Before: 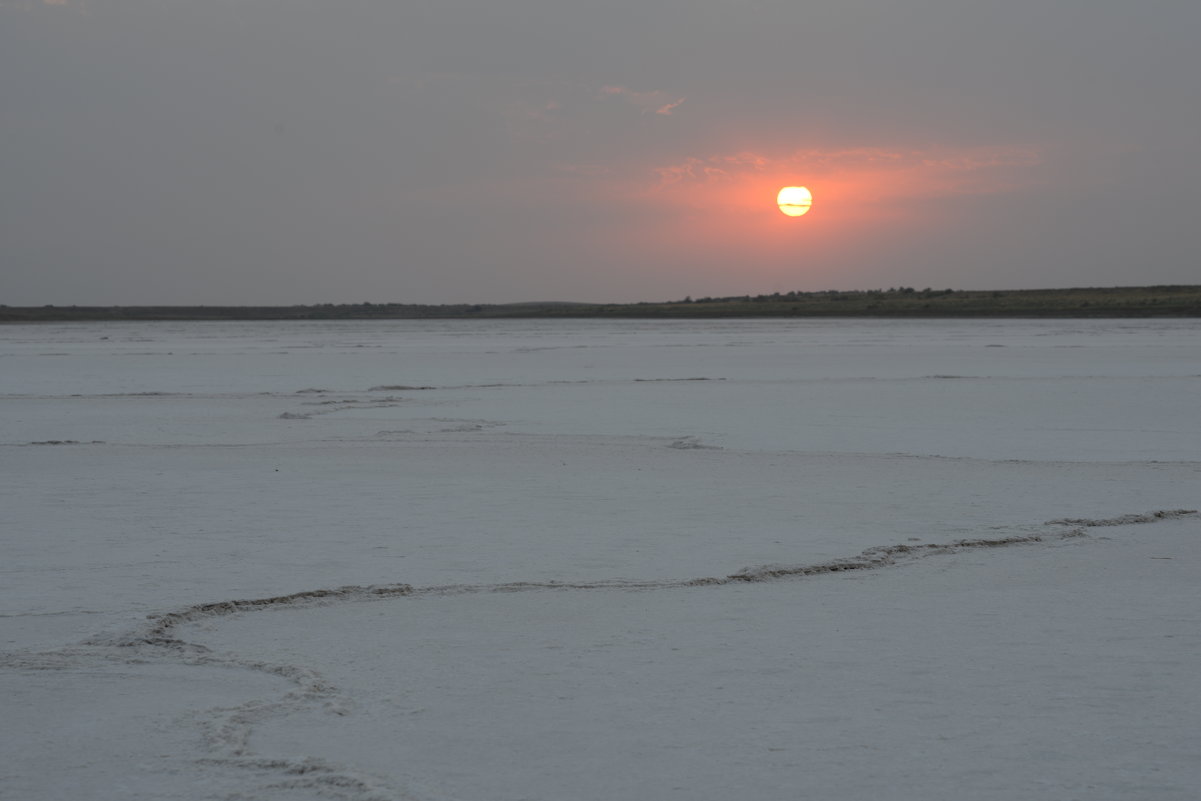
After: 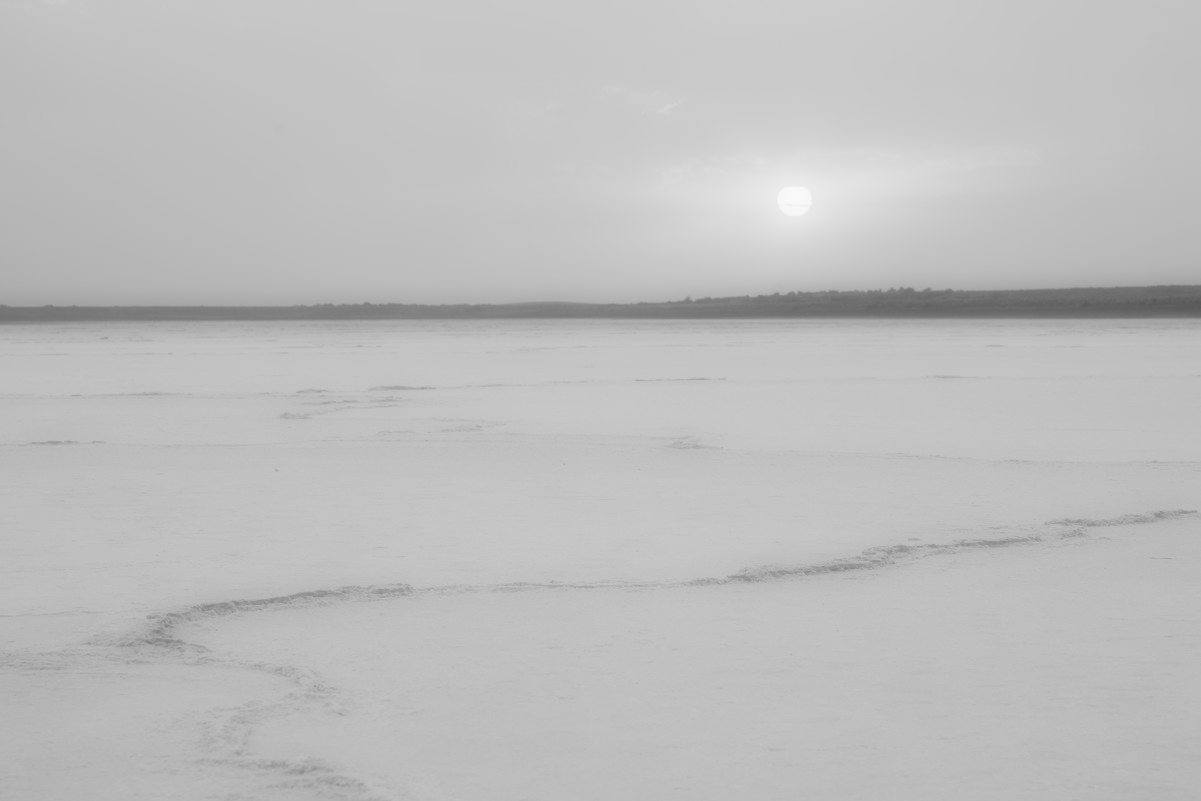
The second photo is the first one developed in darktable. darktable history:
monochrome: a -74.22, b 78.2
exposure: exposure 0.7 EV, compensate highlight preservation false
contrast brightness saturation: contrast 0.24, brightness 0.26, saturation 0.39
soften: on, module defaults
